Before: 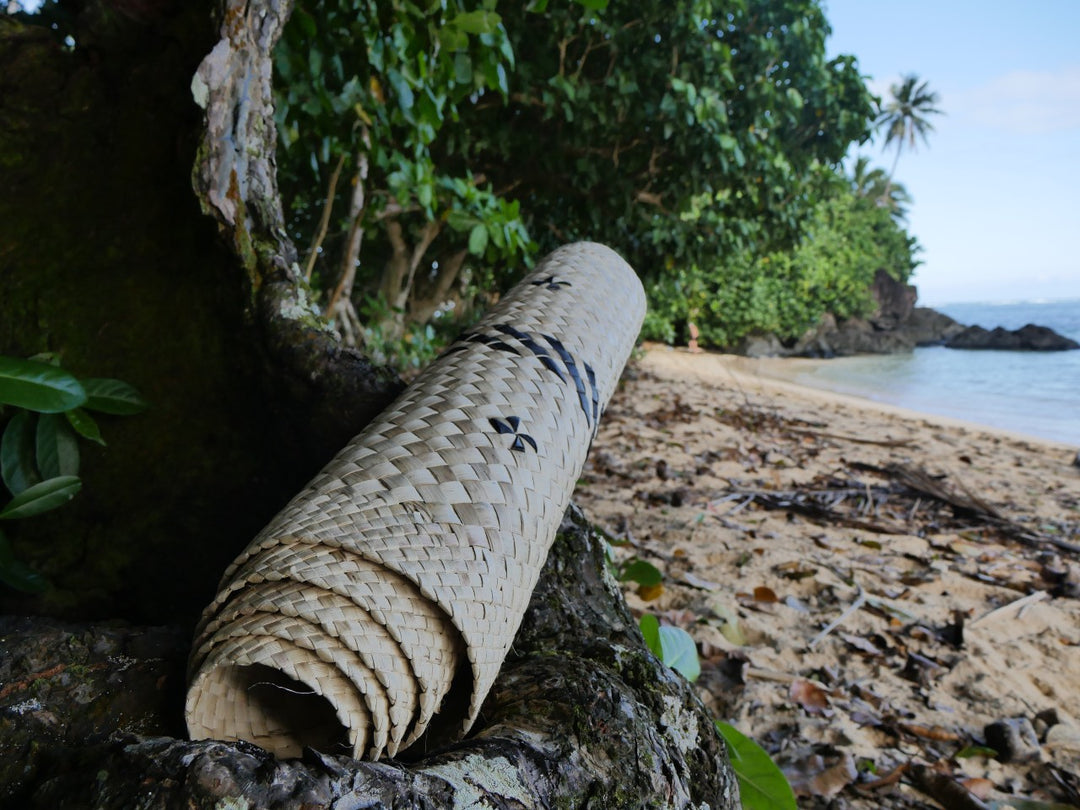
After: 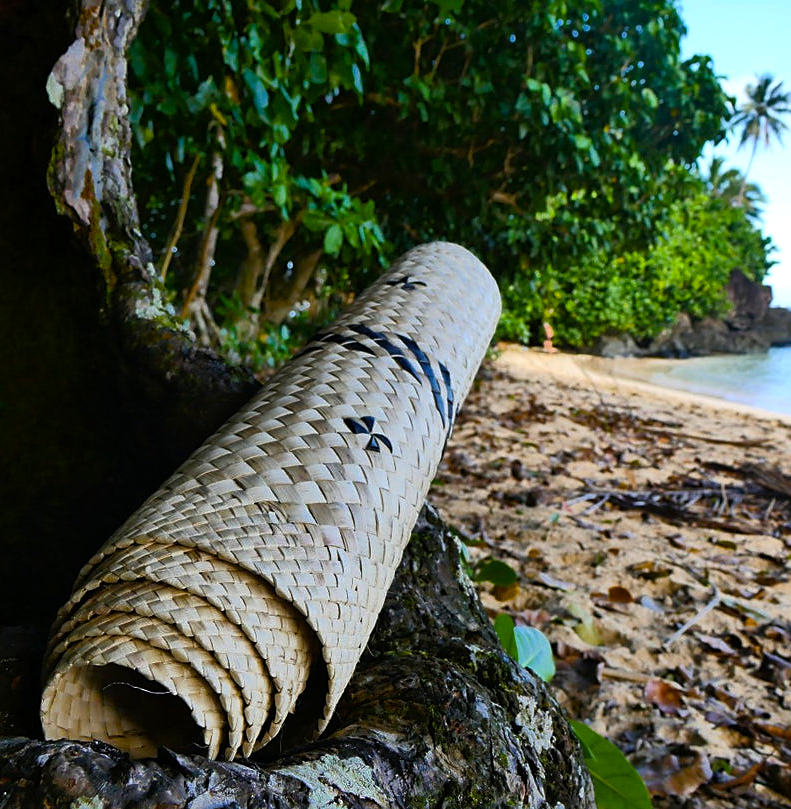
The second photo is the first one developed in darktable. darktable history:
crop: left 13.443%, right 13.31%
sharpen: radius 1.864, amount 0.398, threshold 1.271
color balance rgb: linear chroma grading › global chroma 9%, perceptual saturation grading › global saturation 36%, perceptual saturation grading › shadows 35%, perceptual brilliance grading › global brilliance 15%, perceptual brilliance grading › shadows -35%, global vibrance 15%
